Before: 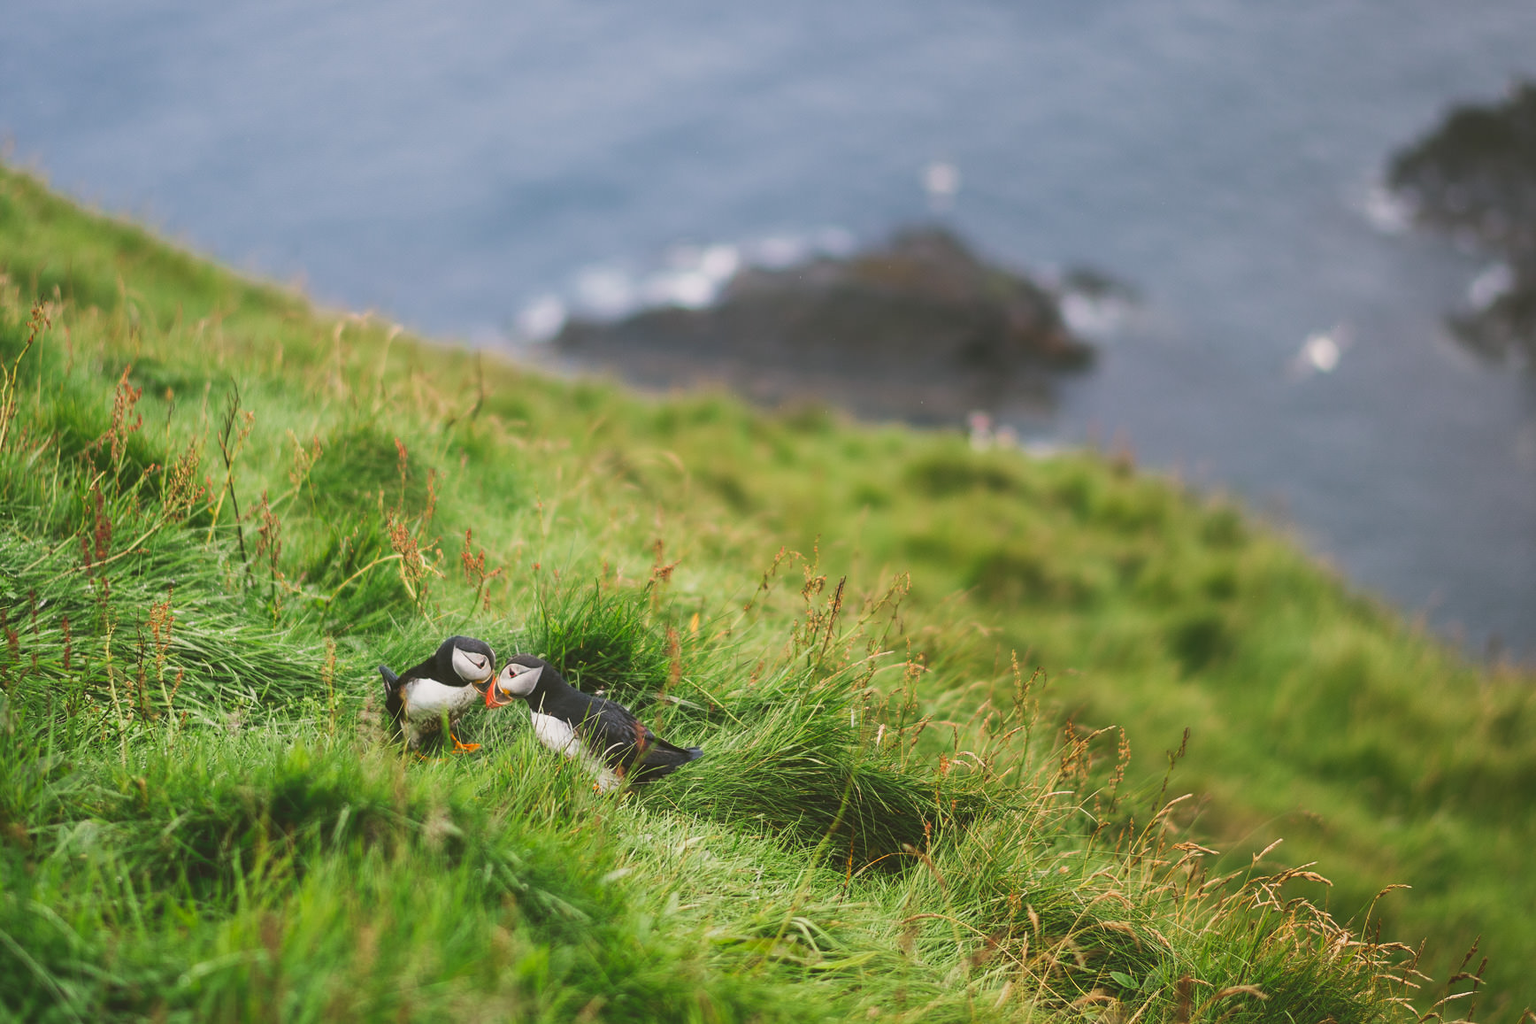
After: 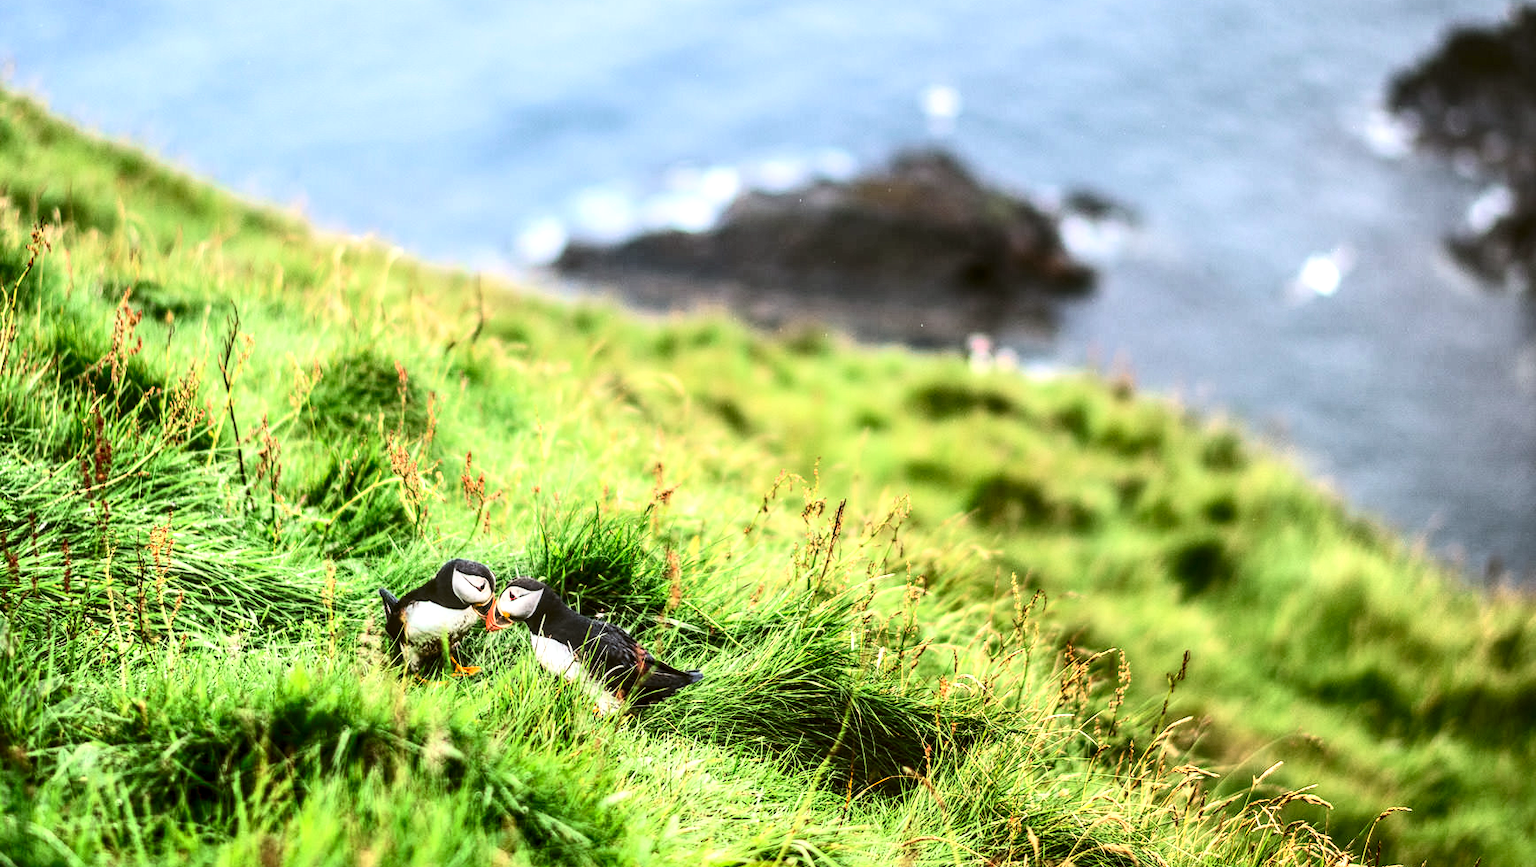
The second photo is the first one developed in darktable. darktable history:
exposure: black level correction 0.001, exposure 0.498 EV, compensate highlight preservation false
local contrast: detail 160%
contrast brightness saturation: contrast 0.414, brightness 0.097, saturation 0.21
color correction: highlights a* -2.99, highlights b* -2.71, shadows a* 2.09, shadows b* 2.7
crop: top 7.566%, bottom 7.688%
base curve: curves: ch0 [(0, 0) (0.303, 0.277) (1, 1)], preserve colors none
